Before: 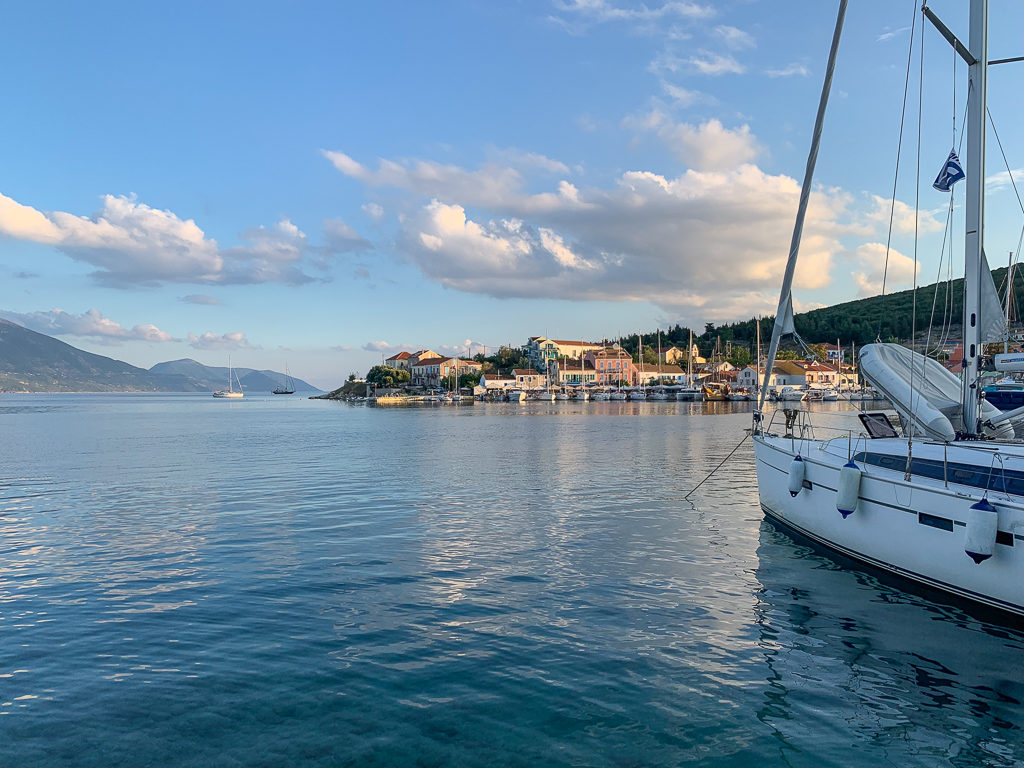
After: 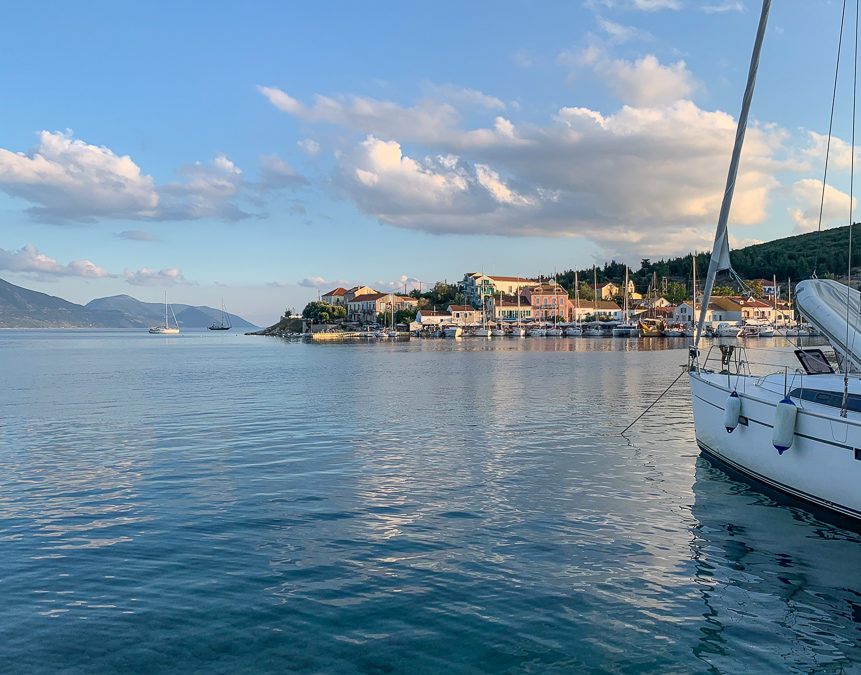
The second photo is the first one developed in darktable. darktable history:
crop: left 6.33%, top 8.365%, right 9.526%, bottom 3.735%
